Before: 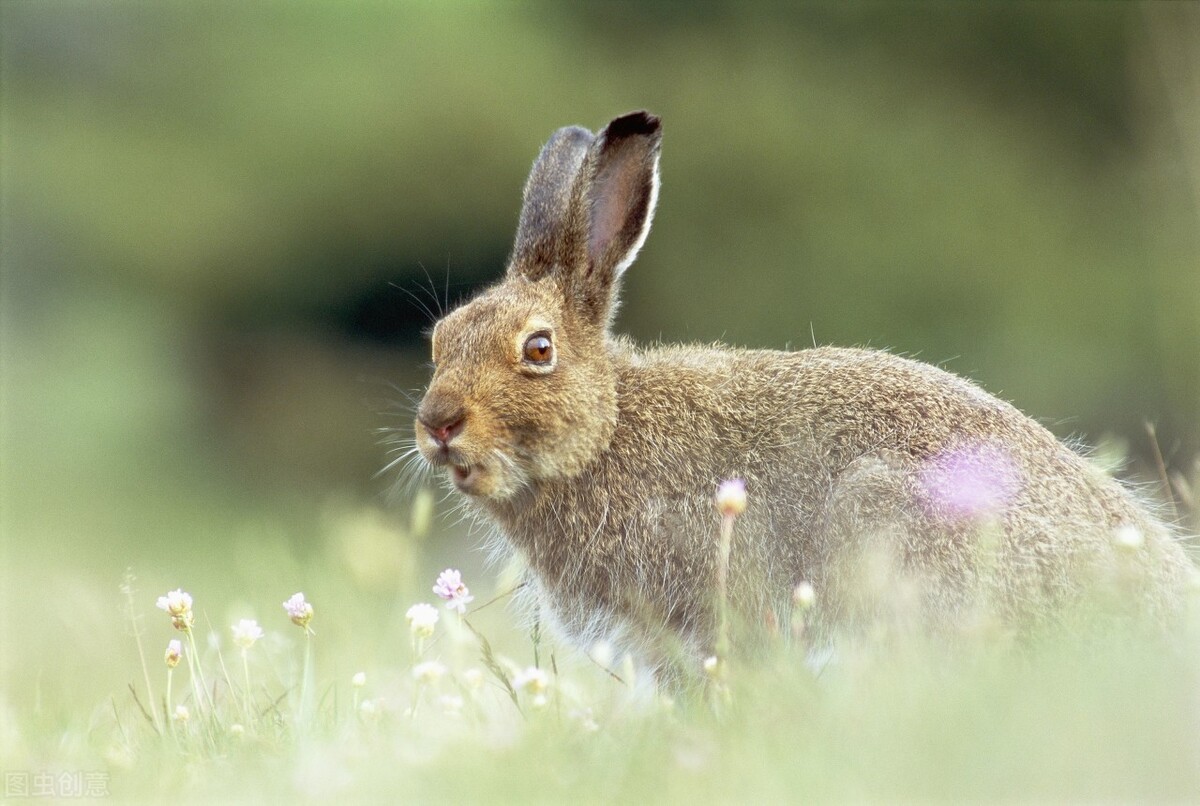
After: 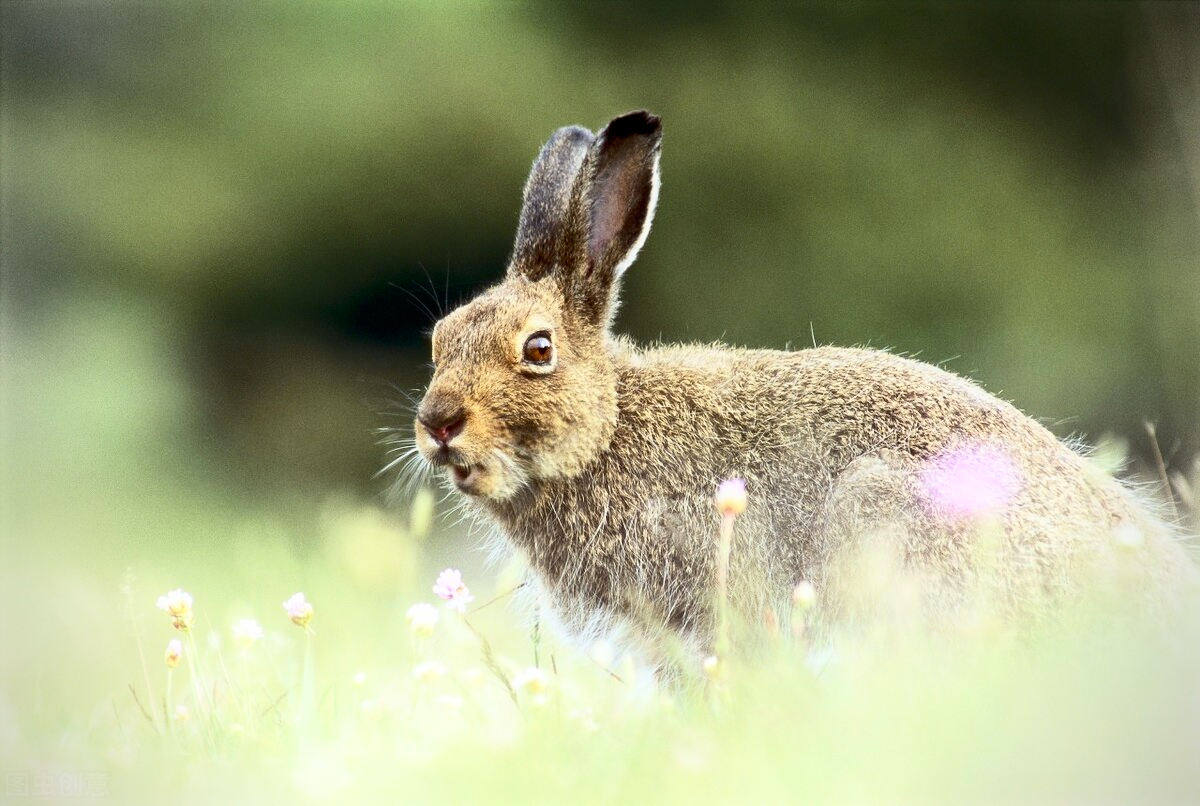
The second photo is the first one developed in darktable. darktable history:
contrast brightness saturation: contrast 0.4, brightness 0.1, saturation 0.21
vignetting: fall-off radius 60.92%
graduated density: on, module defaults
levels: mode automatic, black 0.023%, white 99.97%, levels [0.062, 0.494, 0.925]
